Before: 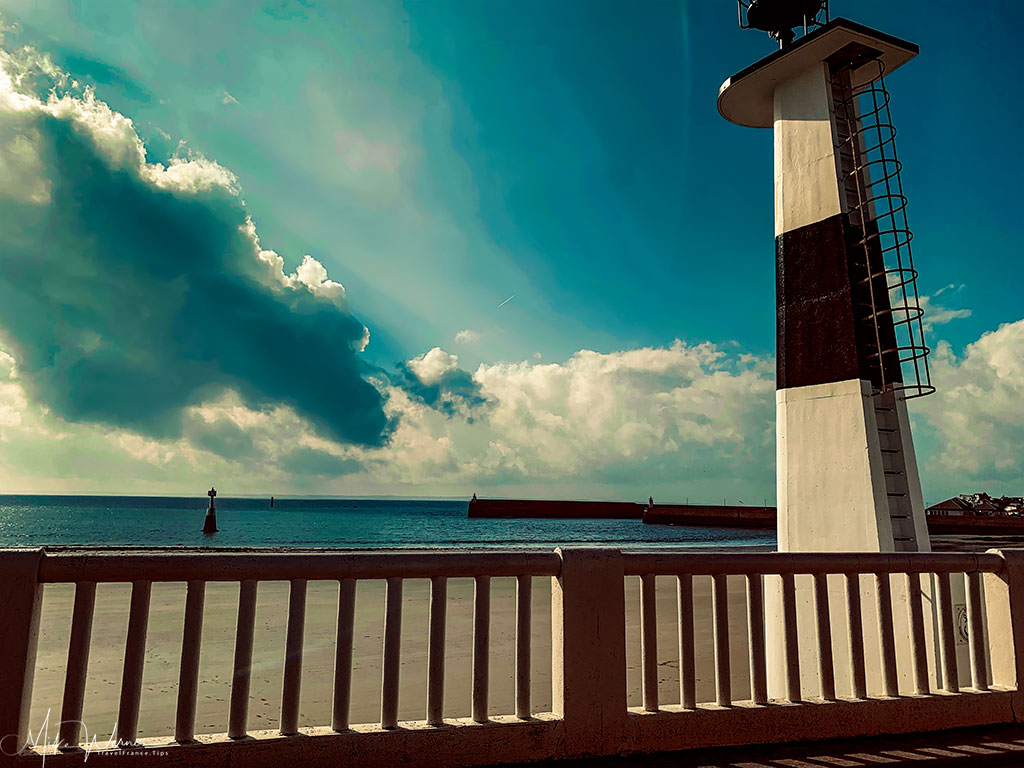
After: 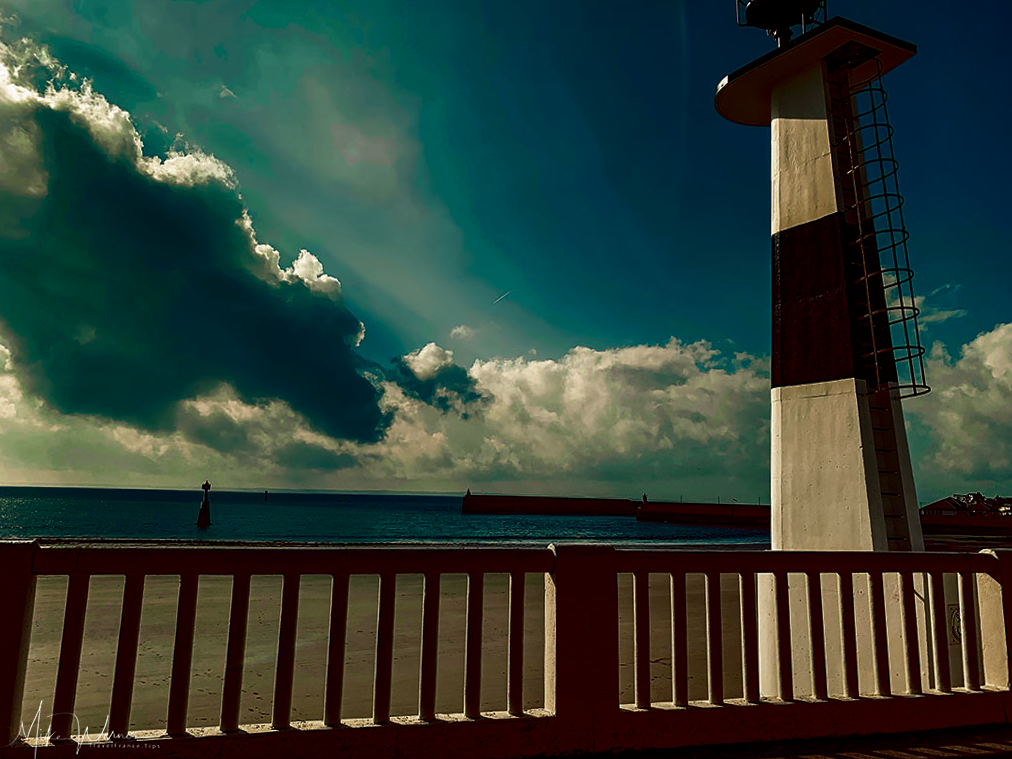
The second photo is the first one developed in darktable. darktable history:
crop and rotate: angle -0.5°
shadows and highlights: radius 125.46, shadows 21.19, highlights -21.19, low approximation 0.01
contrast brightness saturation: brightness -0.52
